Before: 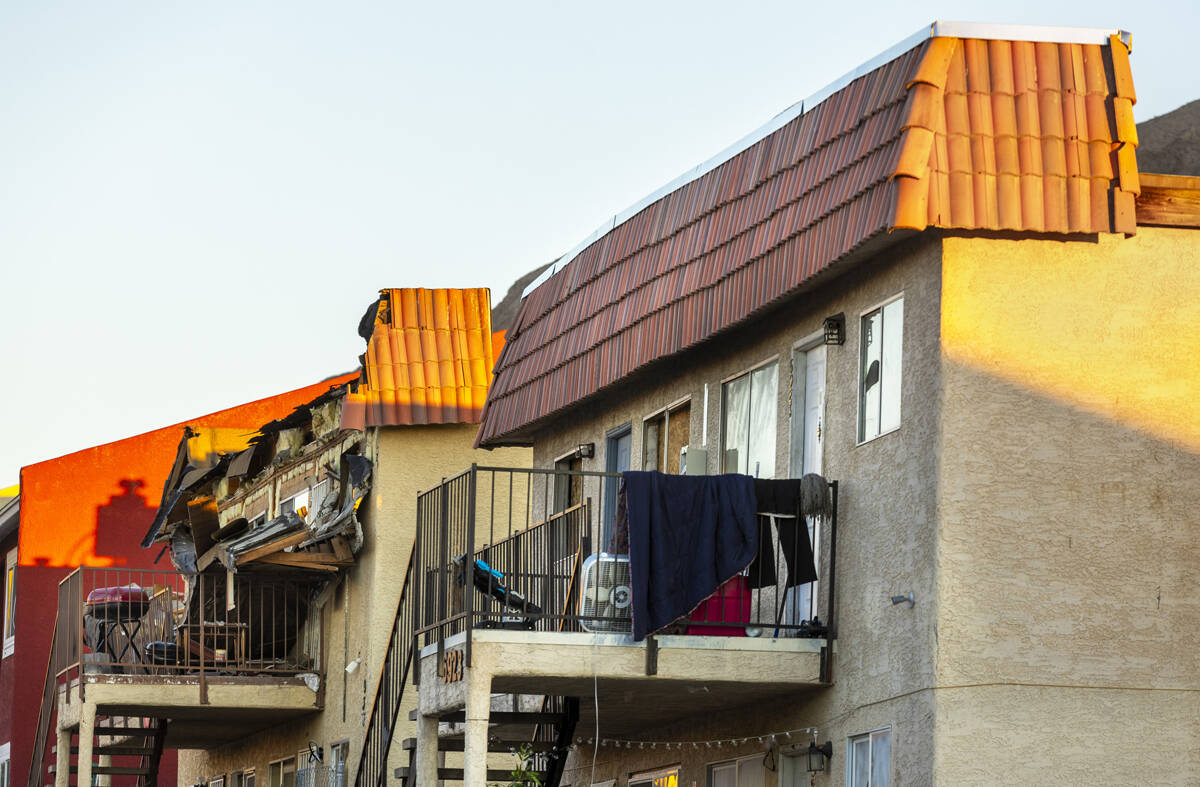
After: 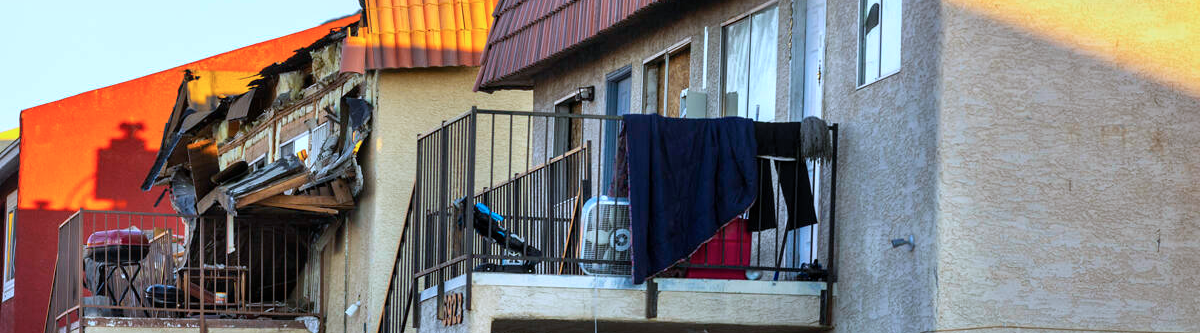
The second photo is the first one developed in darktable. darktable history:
crop: top 45.445%, bottom 12.235%
tone curve: color space Lab, independent channels, preserve colors none
color calibration: illuminant custom, x 0.391, y 0.392, temperature 3868.44 K
